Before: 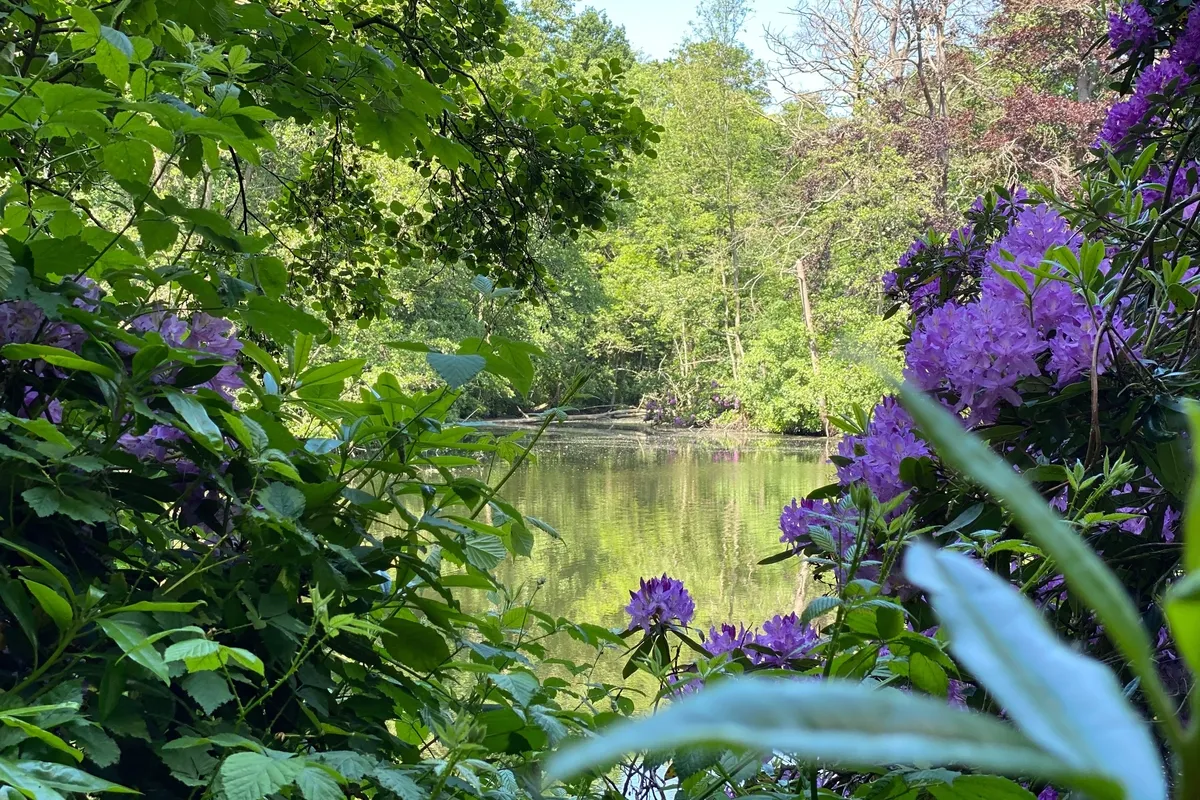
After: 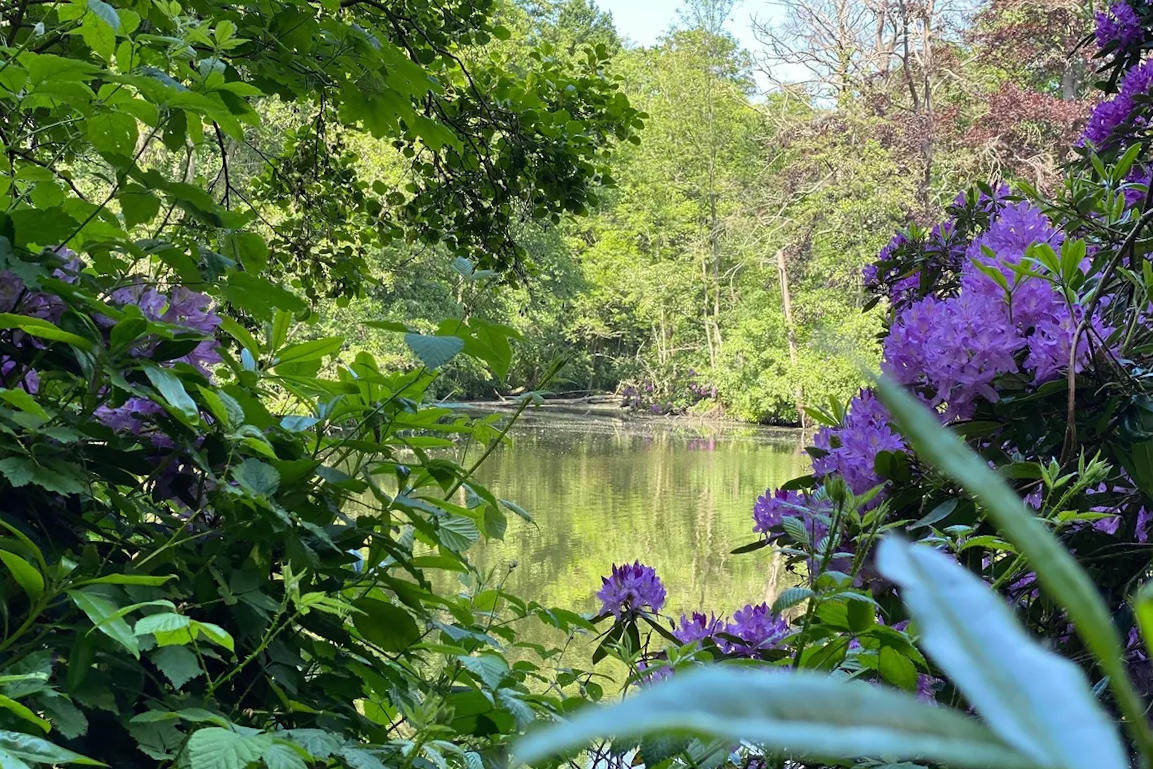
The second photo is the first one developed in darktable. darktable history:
crop and rotate: angle -1.55°
